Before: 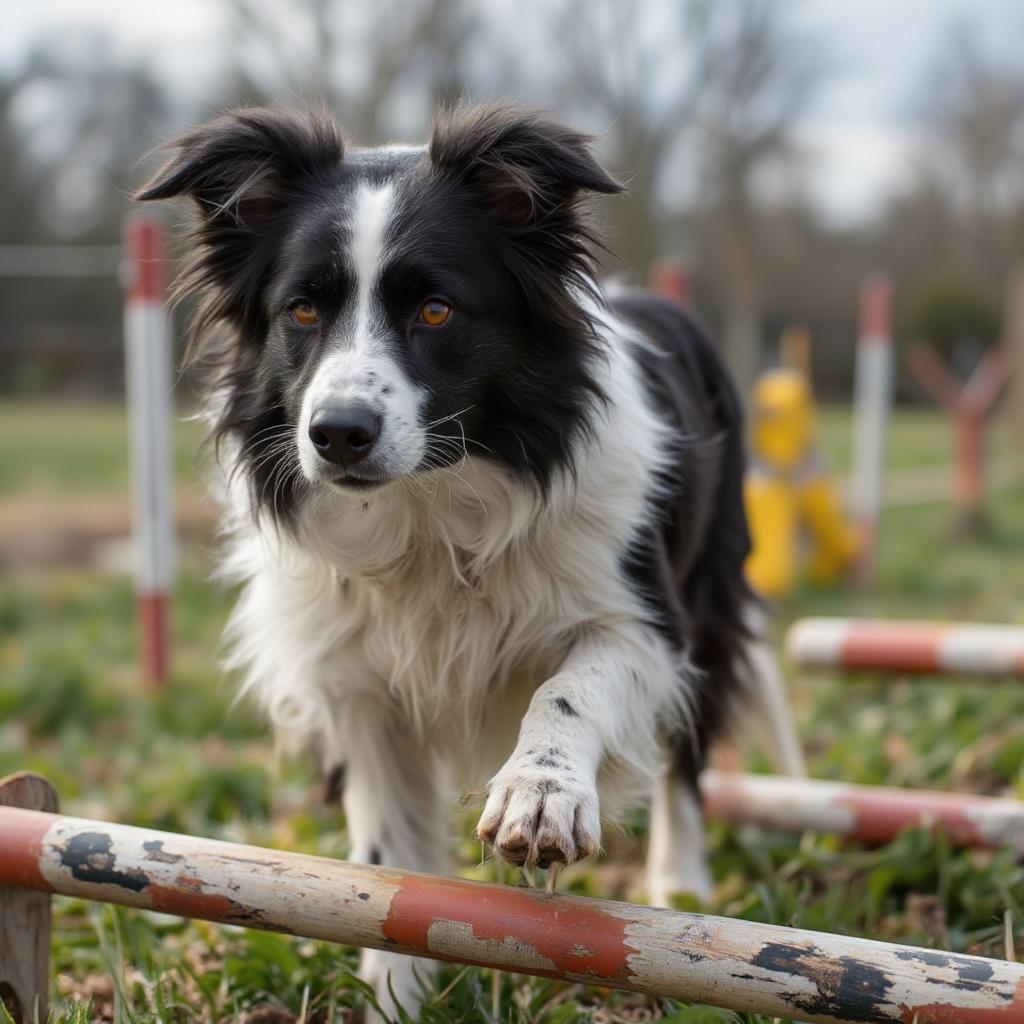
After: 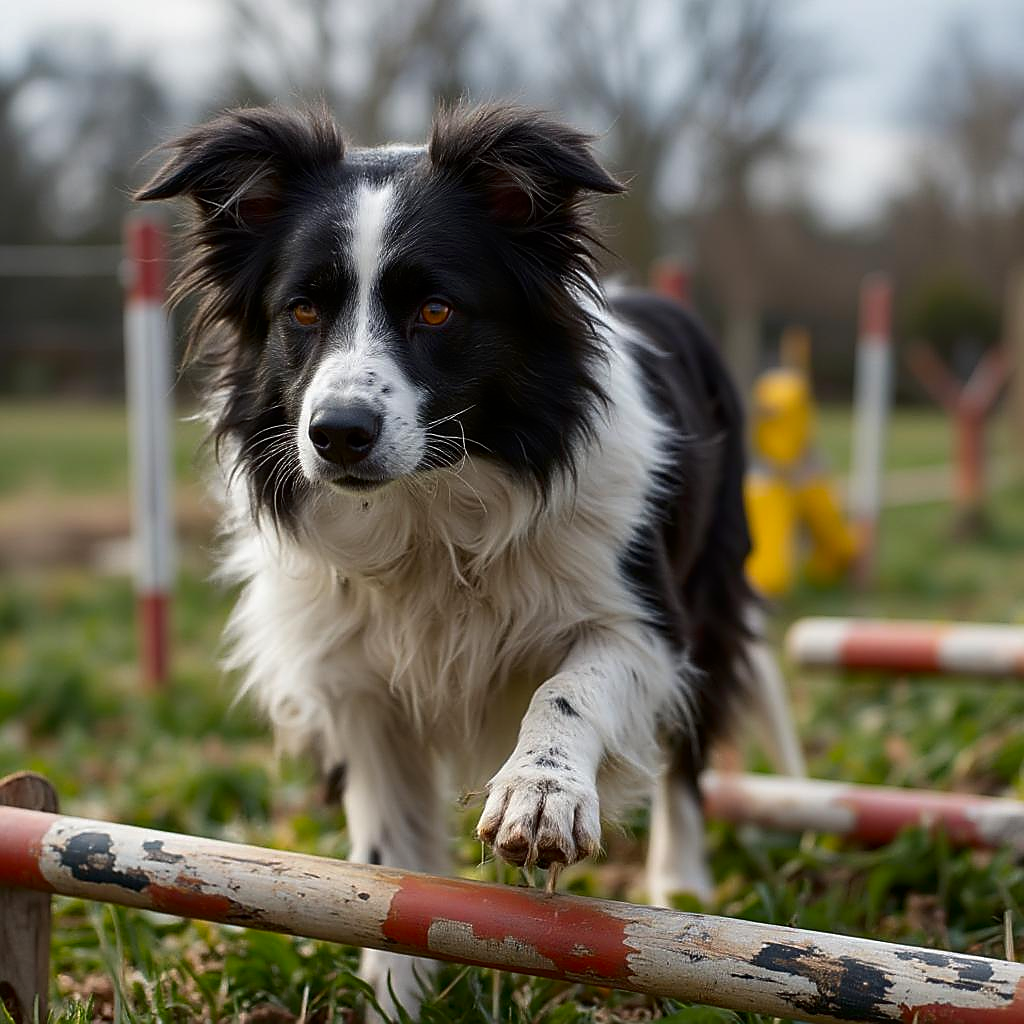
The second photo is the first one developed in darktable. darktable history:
sharpen: radius 1.371, amount 1.241, threshold 0.64
exposure: compensate highlight preservation false
contrast brightness saturation: contrast 0.068, brightness -0.142, saturation 0.113
